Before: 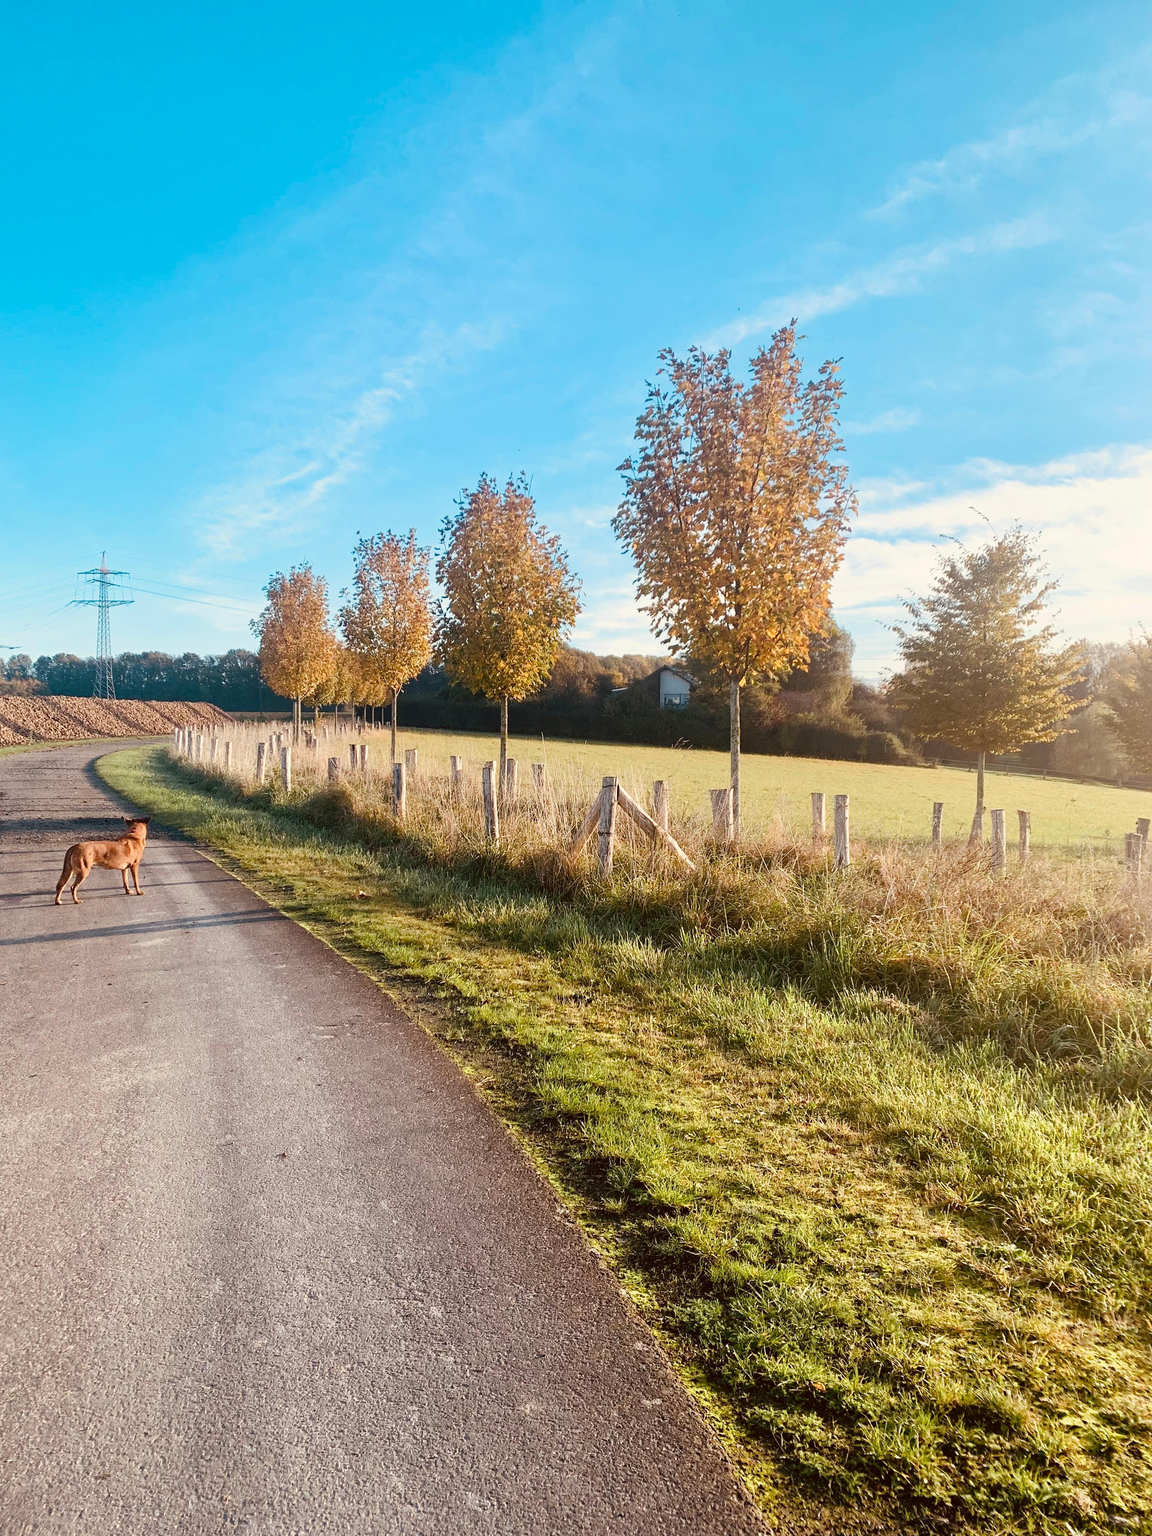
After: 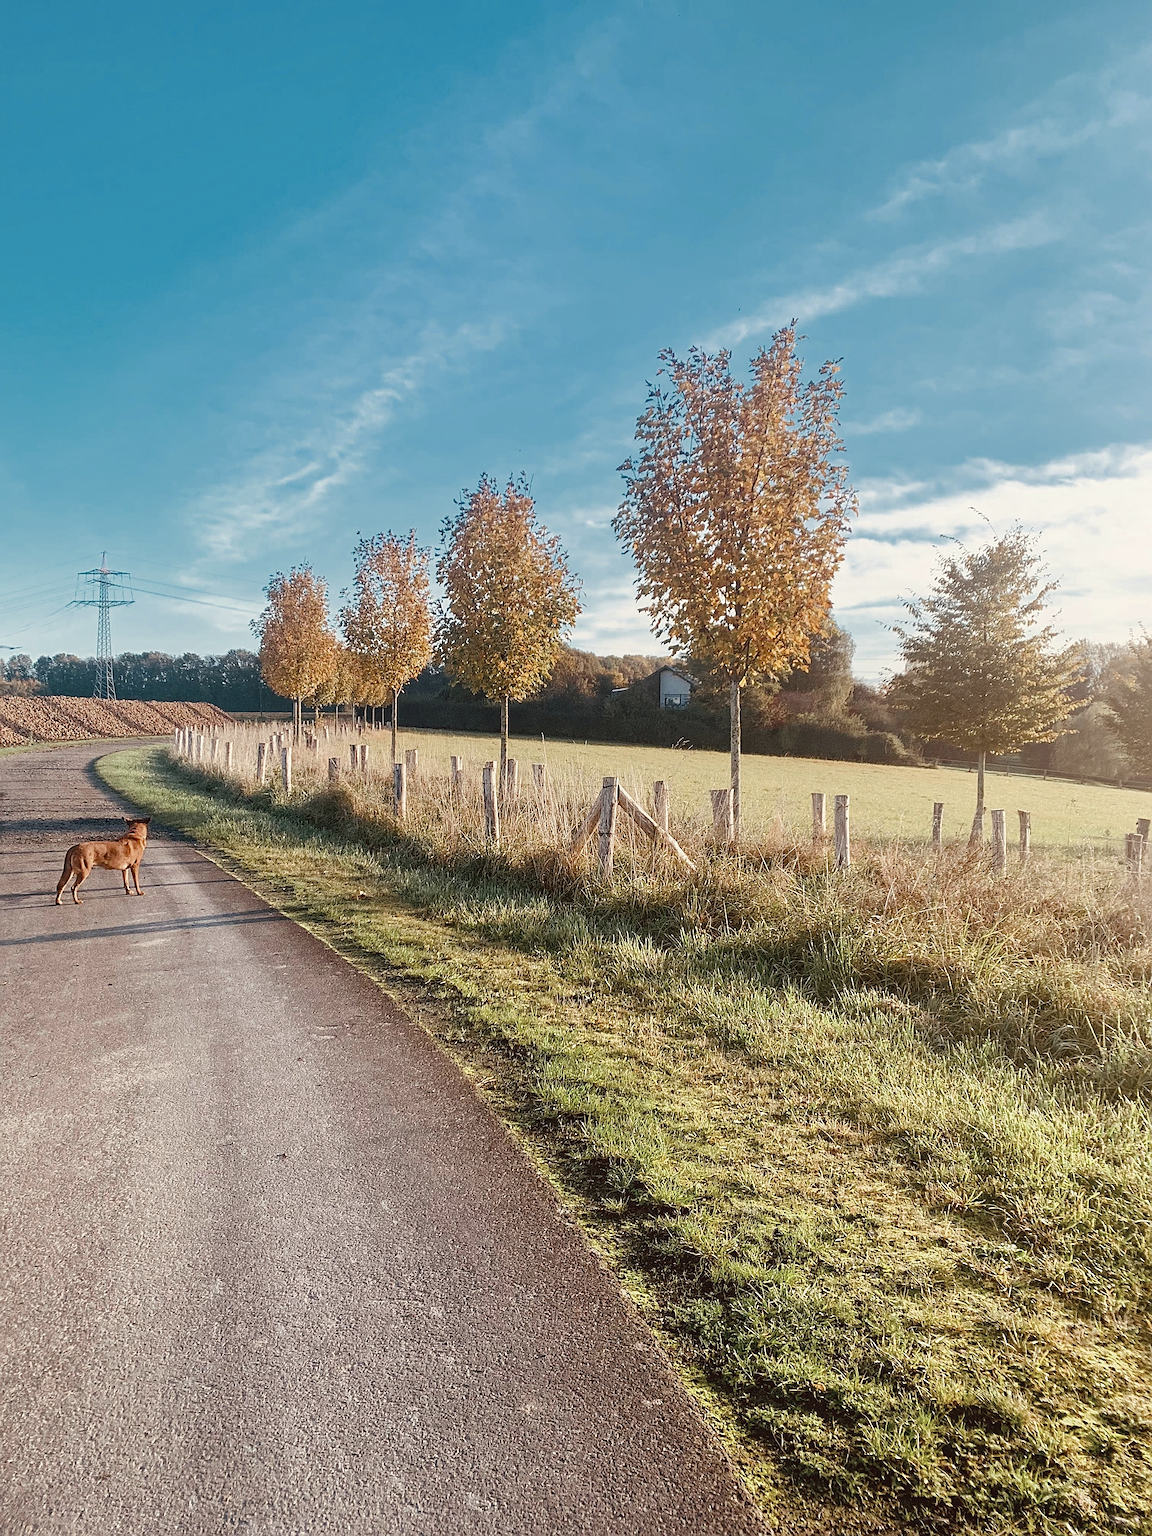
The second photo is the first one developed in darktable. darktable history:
color zones: curves: ch0 [(0, 0.5) (0.125, 0.4) (0.25, 0.5) (0.375, 0.4) (0.5, 0.4) (0.625, 0.35) (0.75, 0.35) (0.875, 0.5)]; ch1 [(0, 0.35) (0.125, 0.45) (0.25, 0.35) (0.375, 0.35) (0.5, 0.35) (0.625, 0.35) (0.75, 0.45) (0.875, 0.35)]; ch2 [(0, 0.6) (0.125, 0.5) (0.25, 0.5) (0.375, 0.6) (0.5, 0.6) (0.625, 0.5) (0.75, 0.5) (0.875, 0.5)]
sharpen: radius 2.586, amount 0.688
local contrast: detail 110%
